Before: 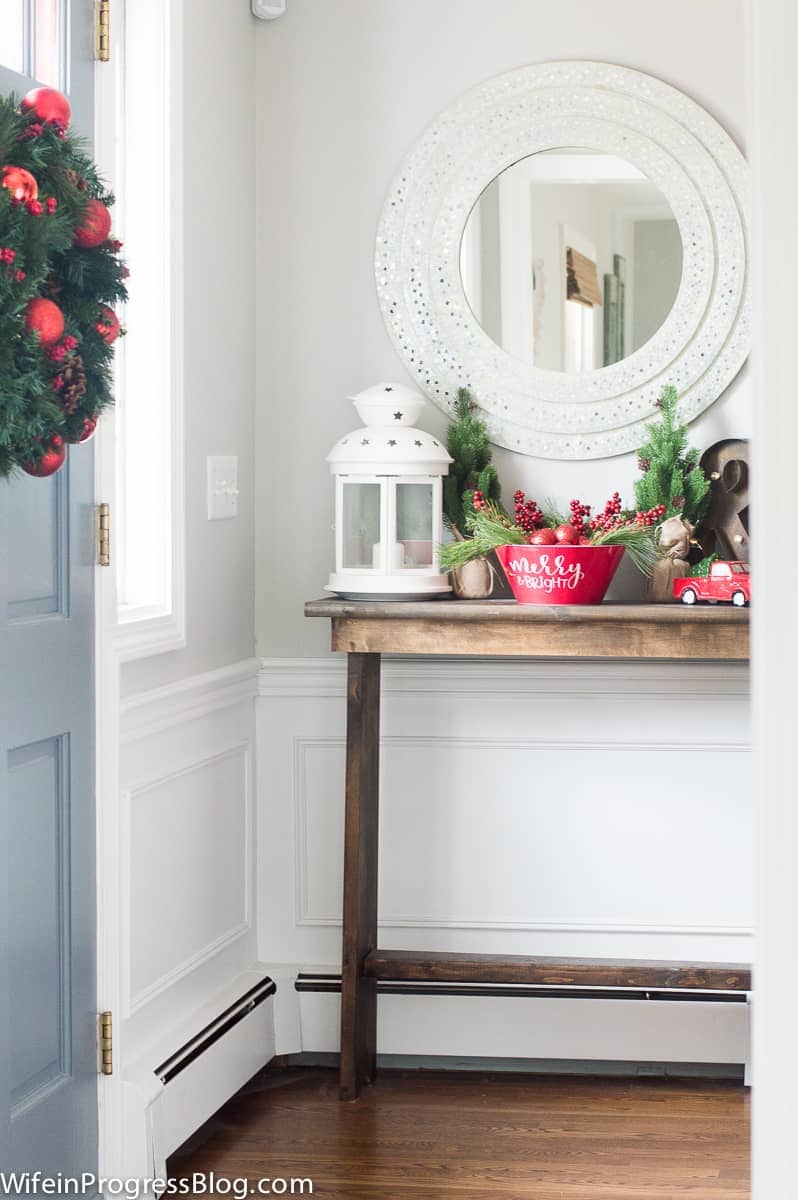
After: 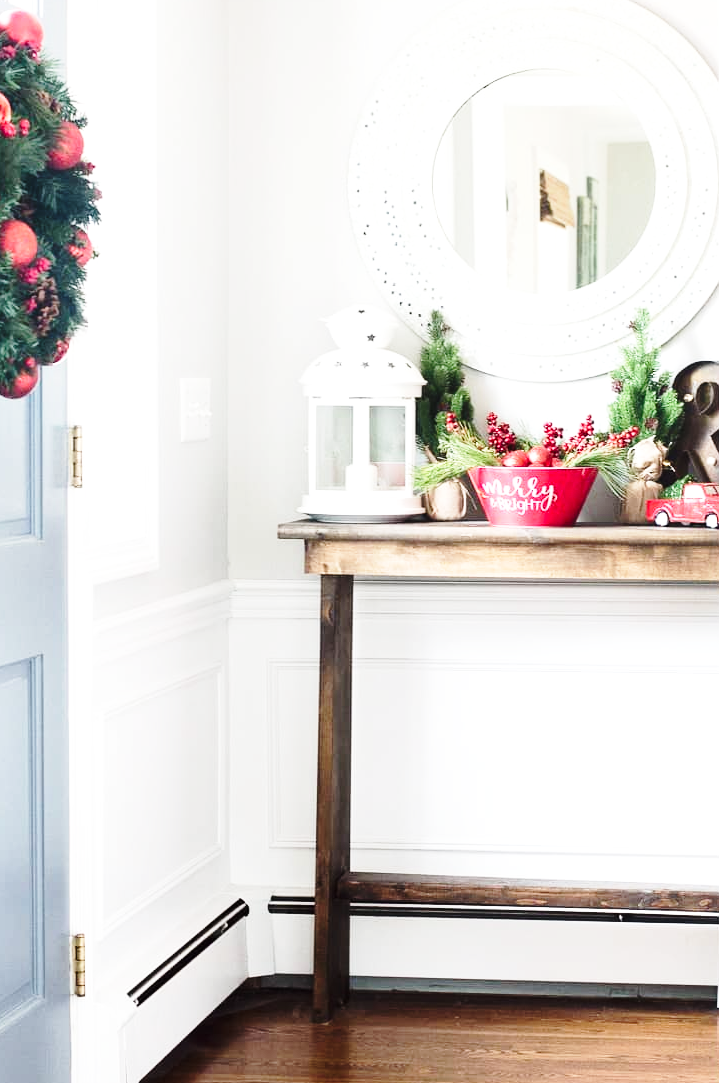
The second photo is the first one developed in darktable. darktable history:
crop: left 3.426%, top 6.508%, right 6.401%, bottom 3.17%
base curve: curves: ch0 [(0, 0) (0.028, 0.03) (0.121, 0.232) (0.46, 0.748) (0.859, 0.968) (1, 1)], preserve colors none
tone equalizer: -8 EV -0.451 EV, -7 EV -0.417 EV, -6 EV -0.372 EV, -5 EV -0.205 EV, -3 EV 0.237 EV, -2 EV 0.316 EV, -1 EV 0.413 EV, +0 EV 0.406 EV, edges refinement/feathering 500, mask exposure compensation -1.57 EV, preserve details no
